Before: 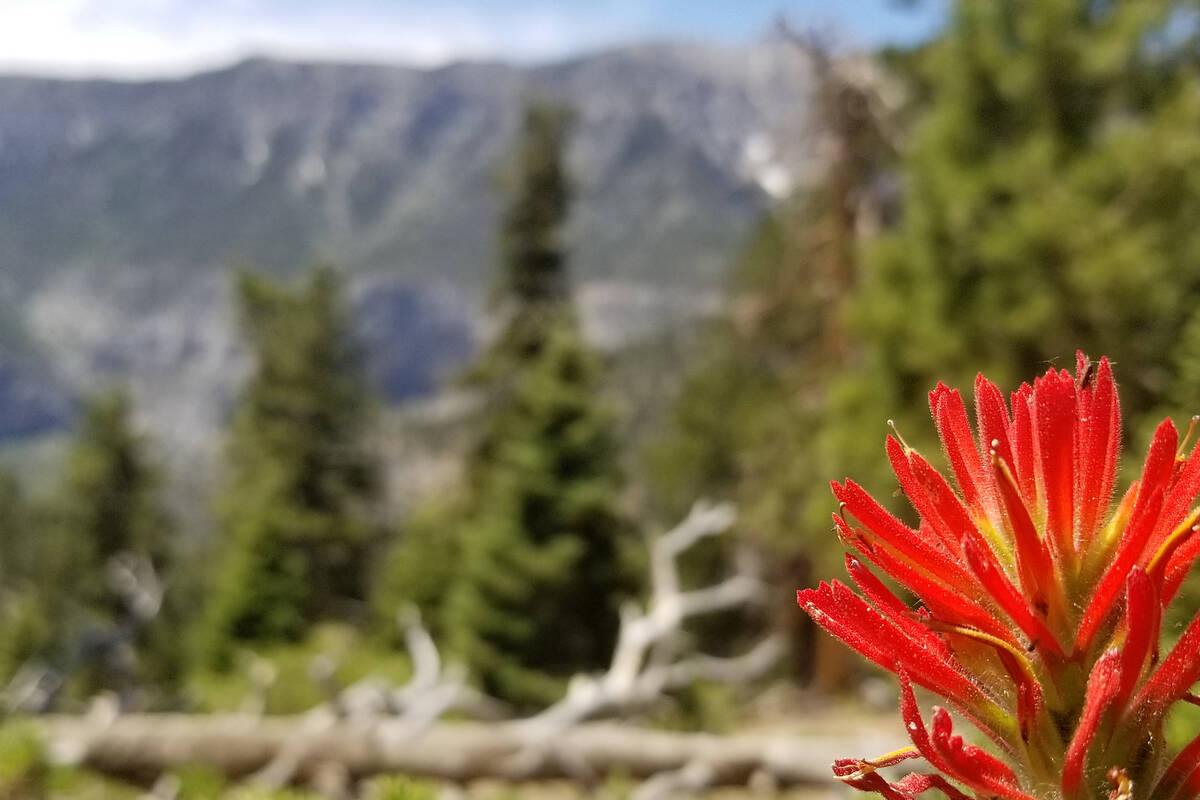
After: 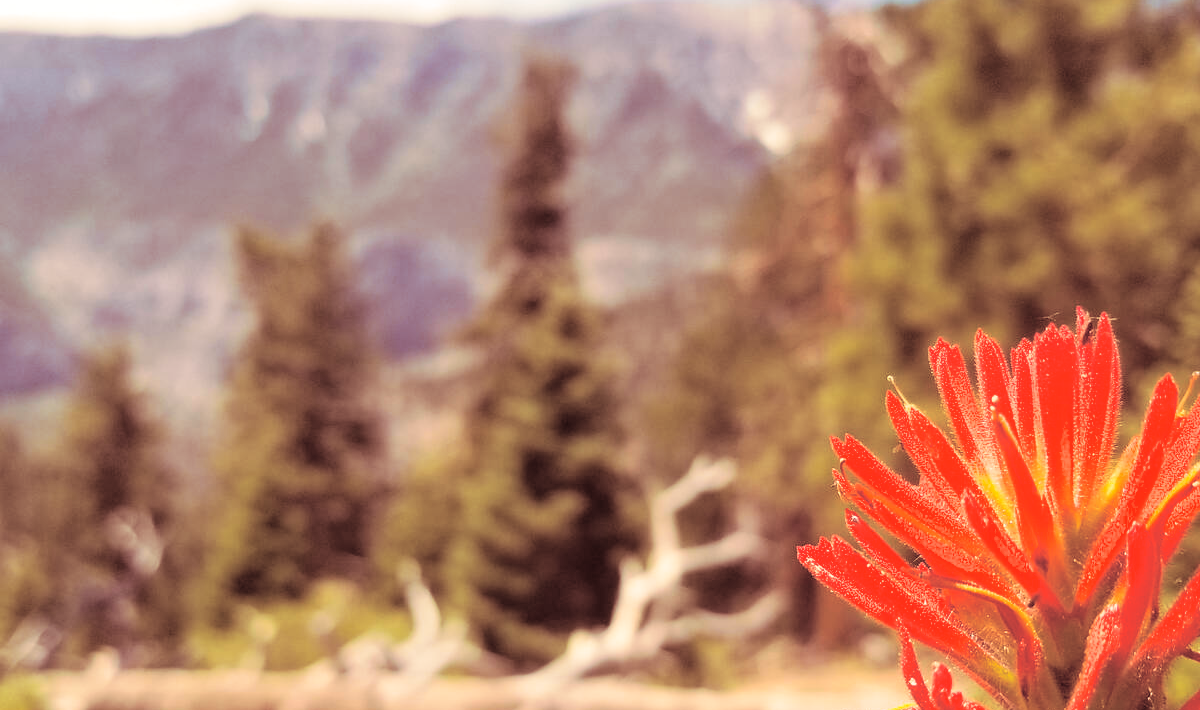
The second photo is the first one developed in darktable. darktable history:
split-toning: compress 20%
white balance: red 1.127, blue 0.943
crop and rotate: top 5.609%, bottom 5.609%
contrast brightness saturation: contrast 0.1, brightness 0.3, saturation 0.14
